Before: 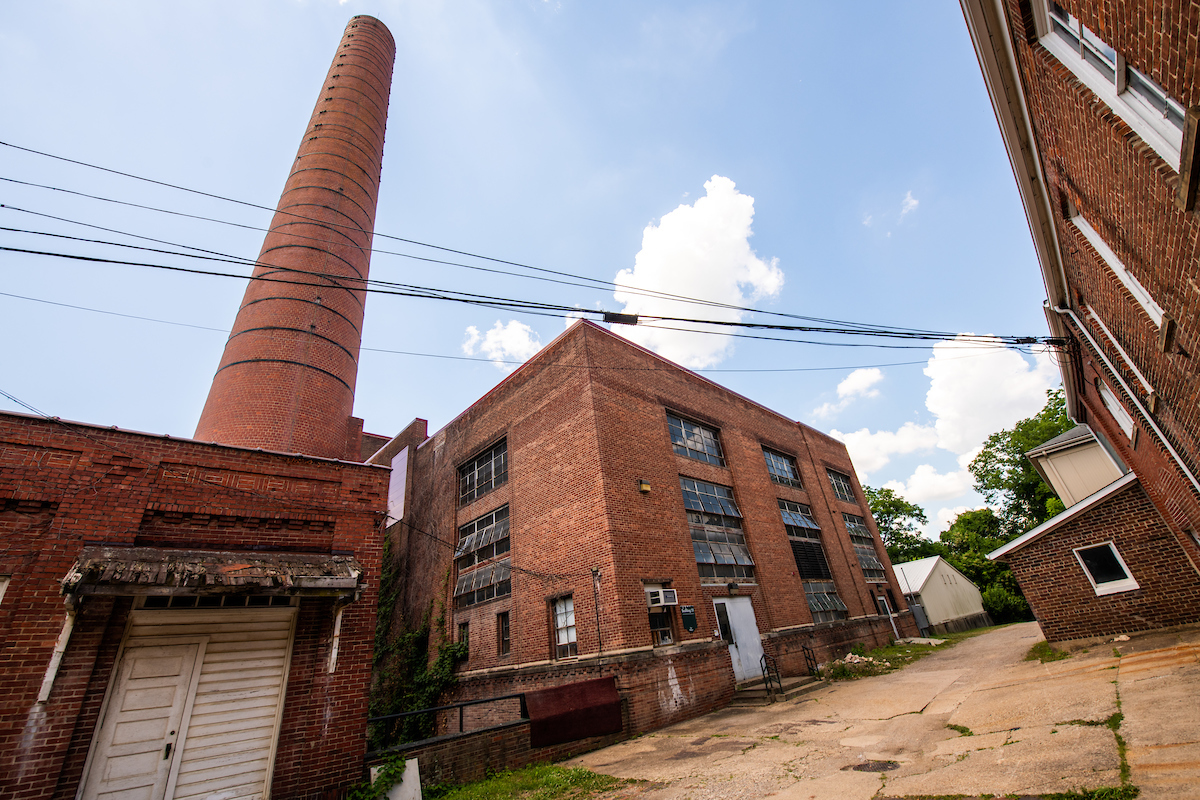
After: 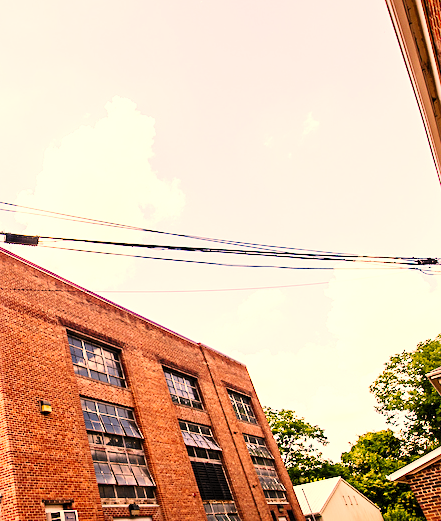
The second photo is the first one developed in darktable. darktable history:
sharpen: radius 1.84, amount 0.406, threshold 1.14
color correction: highlights a* 39.44, highlights b* 39.76, saturation 0.692
contrast brightness saturation: brightness -0.025, saturation 0.345
crop and rotate: left 49.933%, top 10.123%, right 13.261%, bottom 24.654%
contrast equalizer: octaves 7, y [[0.5, 0.488, 0.462, 0.461, 0.491, 0.5], [0.5 ×6], [0.5 ×6], [0 ×6], [0 ×6]], mix -0.301
exposure: black level correction 0, exposure 1 EV, compensate highlight preservation false
base curve: curves: ch0 [(0, 0) (0.036, 0.025) (0.121, 0.166) (0.206, 0.329) (0.605, 0.79) (1, 1)], preserve colors none
